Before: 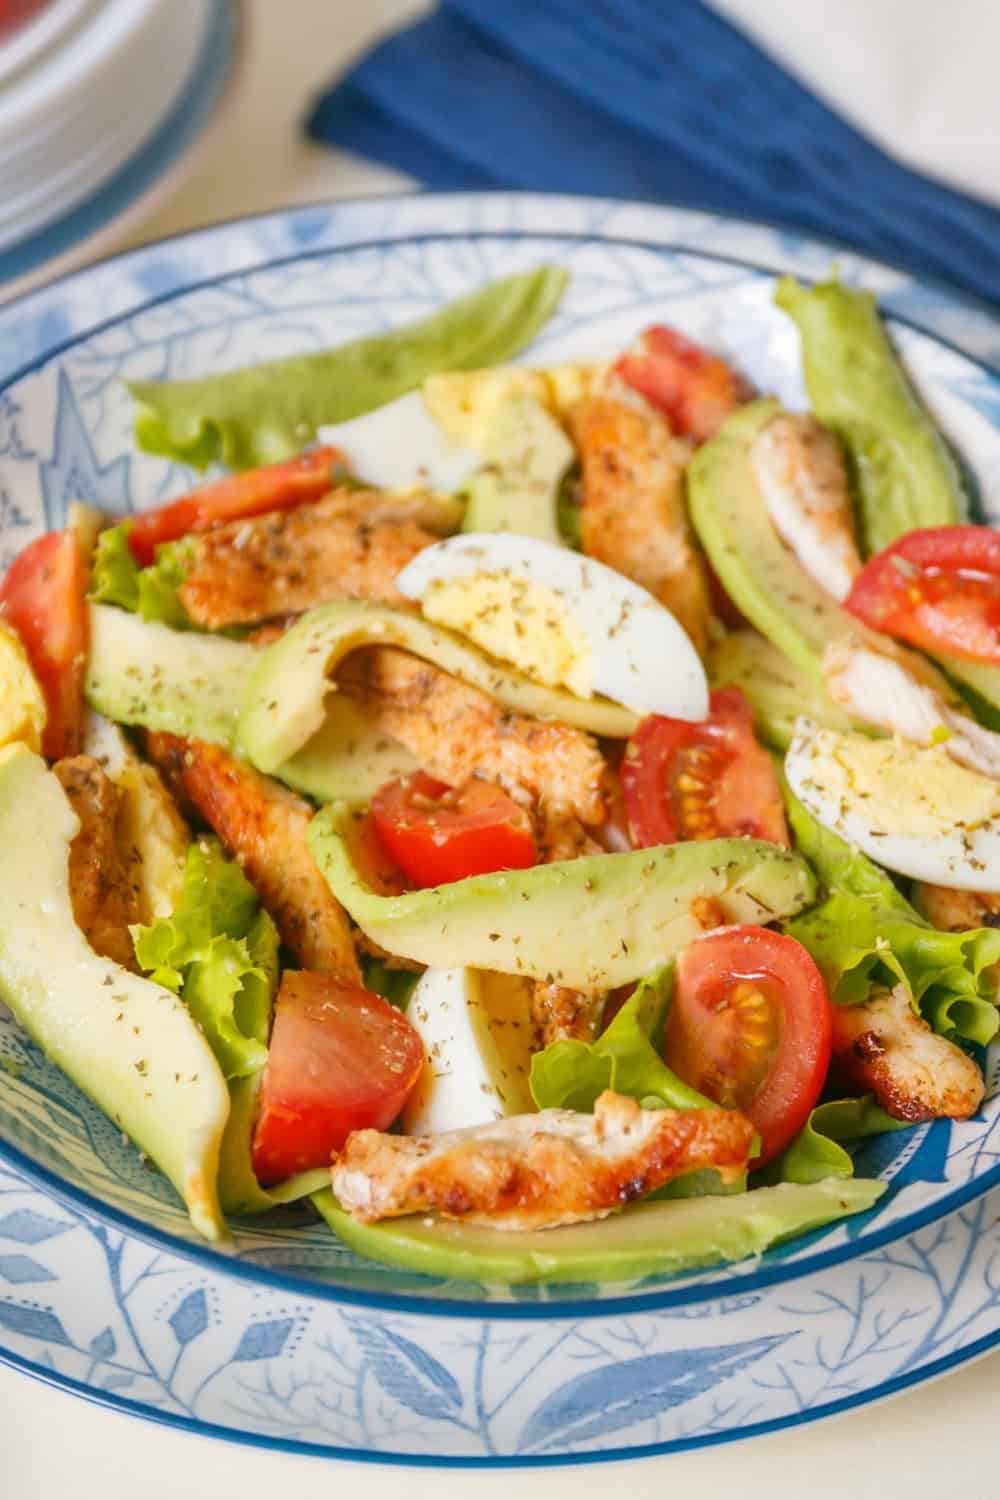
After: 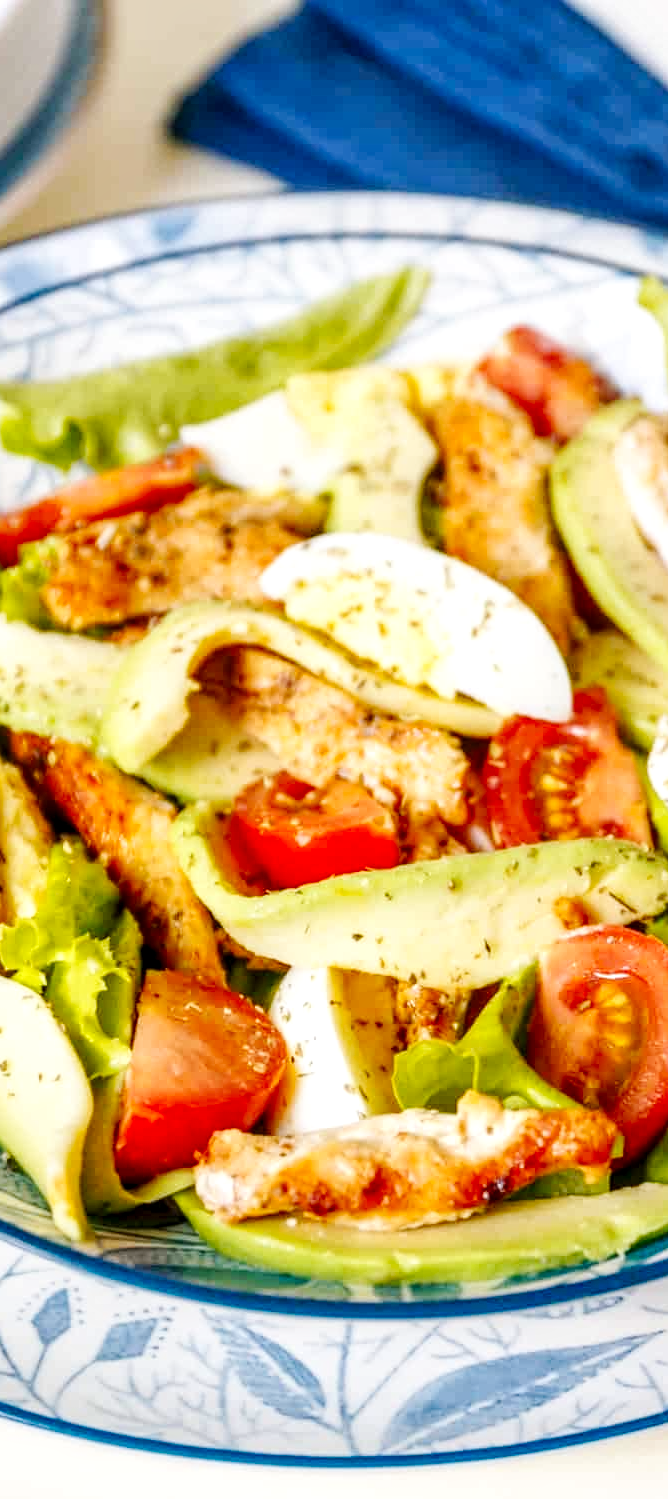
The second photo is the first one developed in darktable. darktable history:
base curve: curves: ch0 [(0, 0) (0.032, 0.025) (0.121, 0.166) (0.206, 0.329) (0.605, 0.79) (1, 1)], preserve colors none
local contrast: detail 150%
crop and rotate: left 13.711%, right 19.475%
